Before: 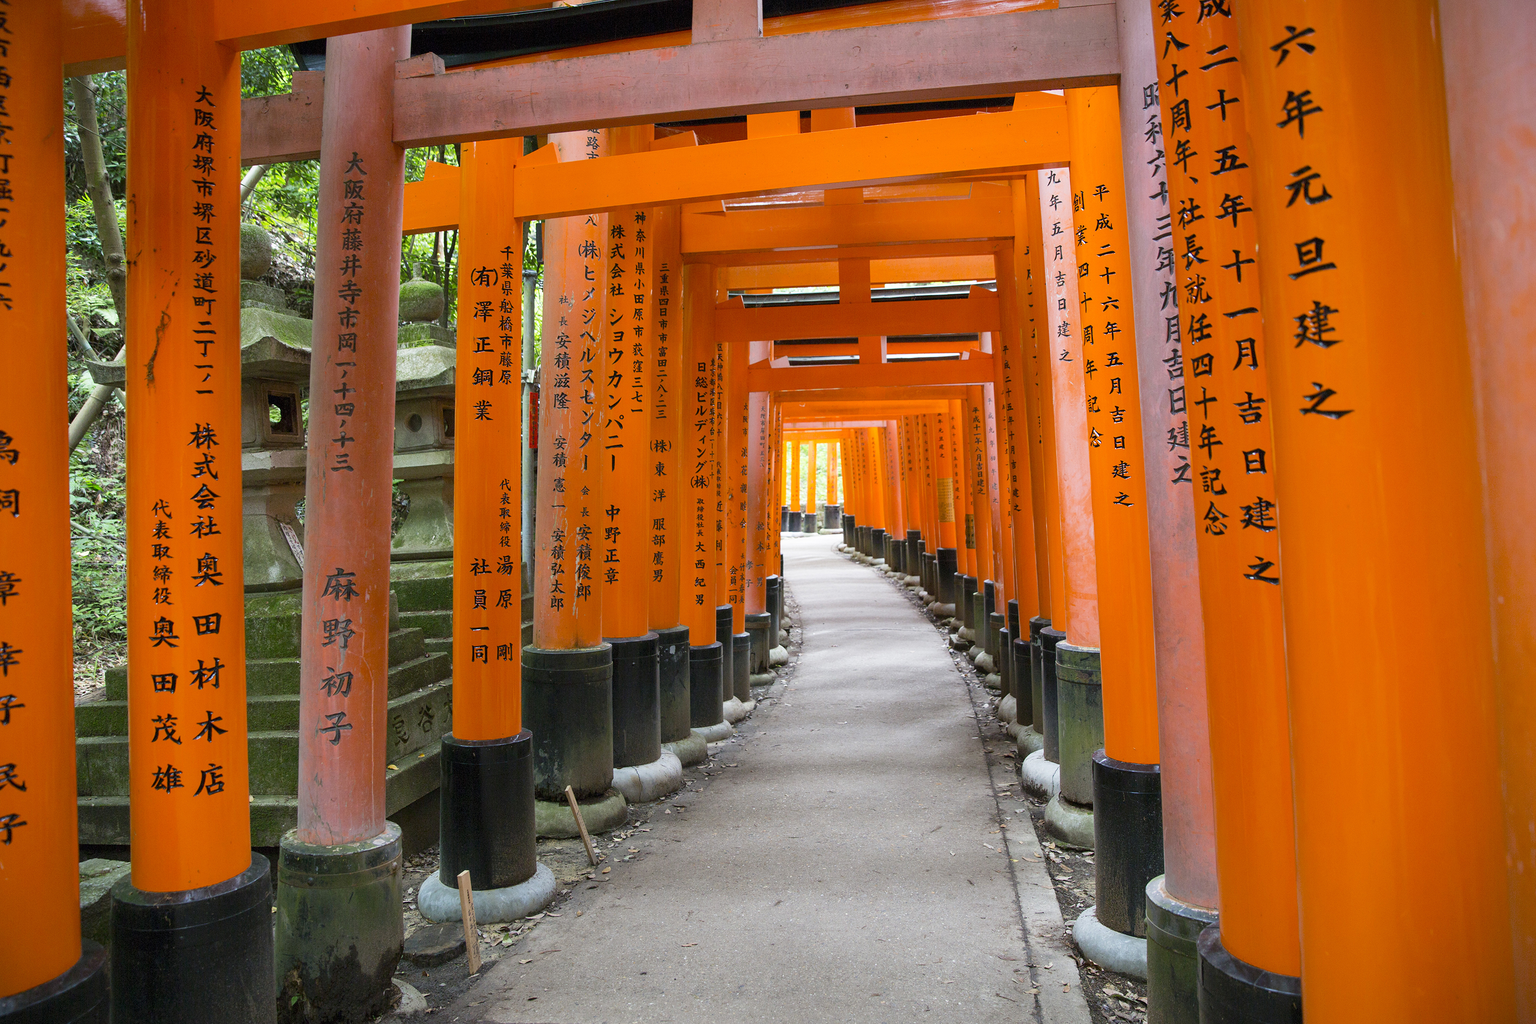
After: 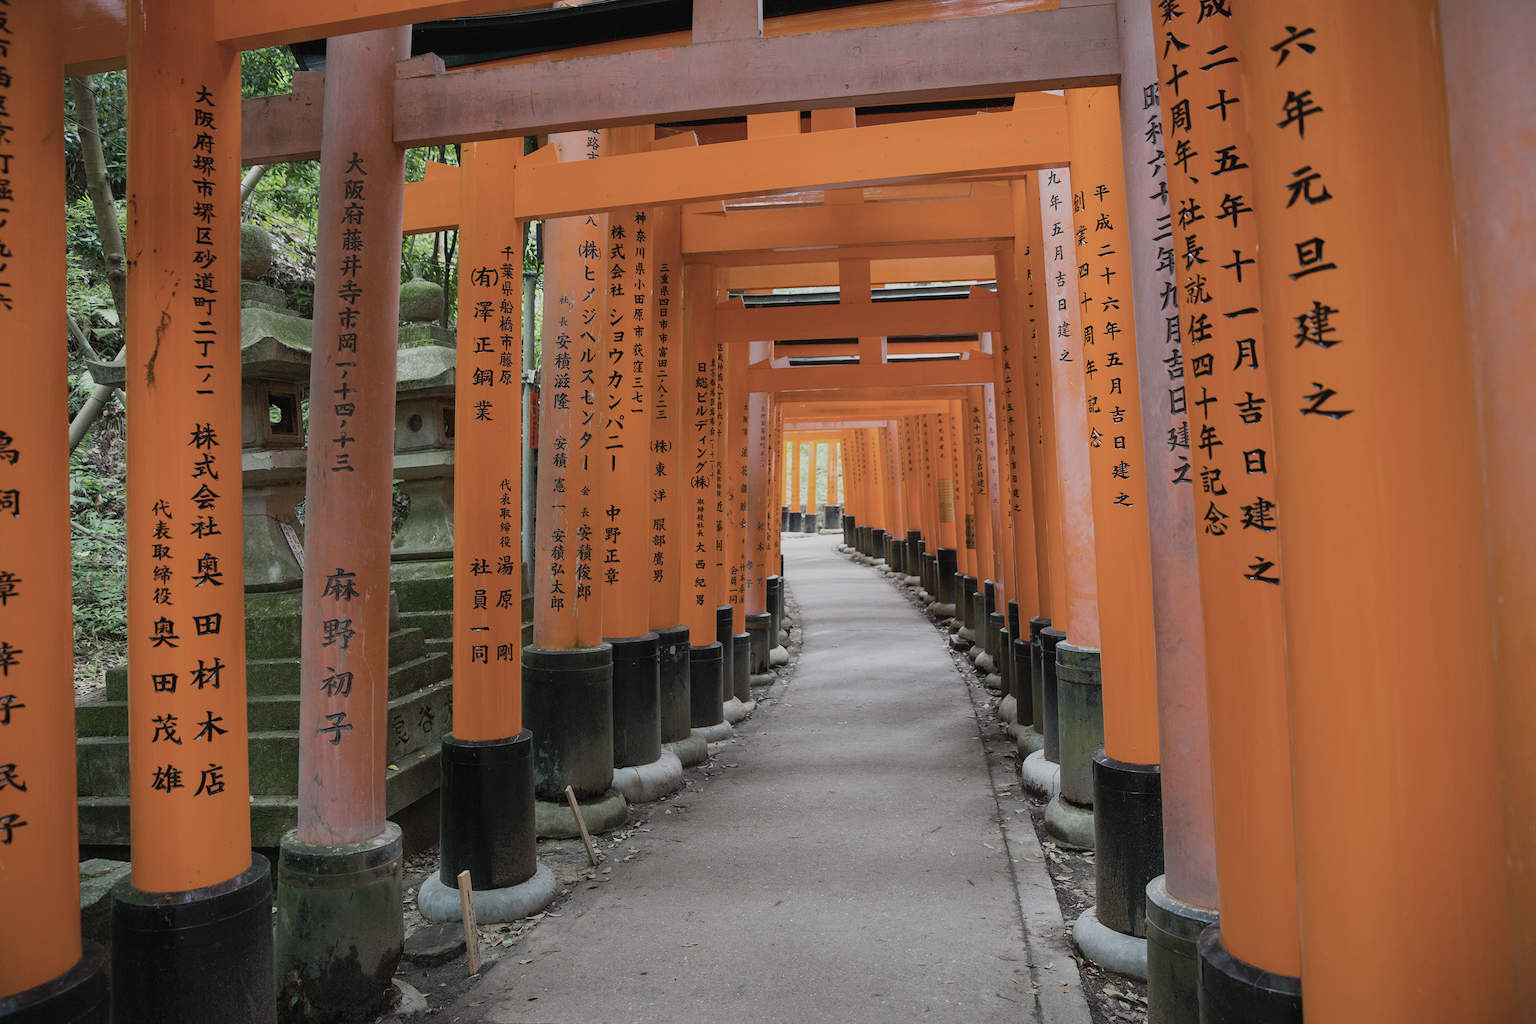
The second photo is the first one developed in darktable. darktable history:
contrast brightness saturation: contrast -0.05, saturation -0.41
exposure: exposure -0.582 EV, compensate highlight preservation false
